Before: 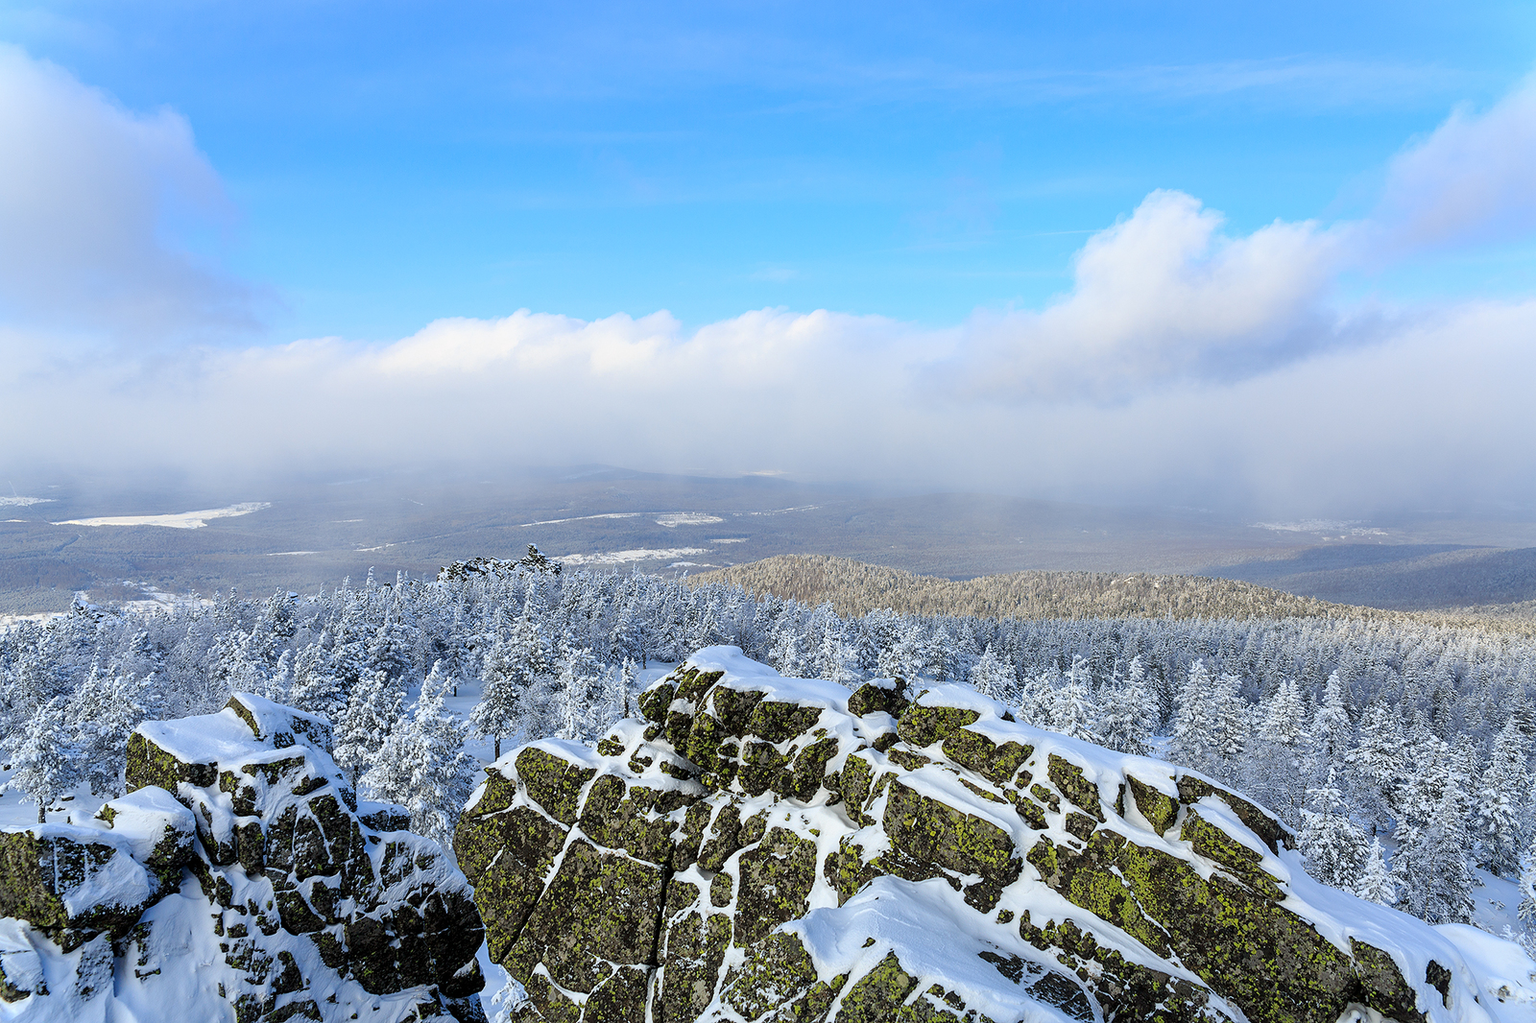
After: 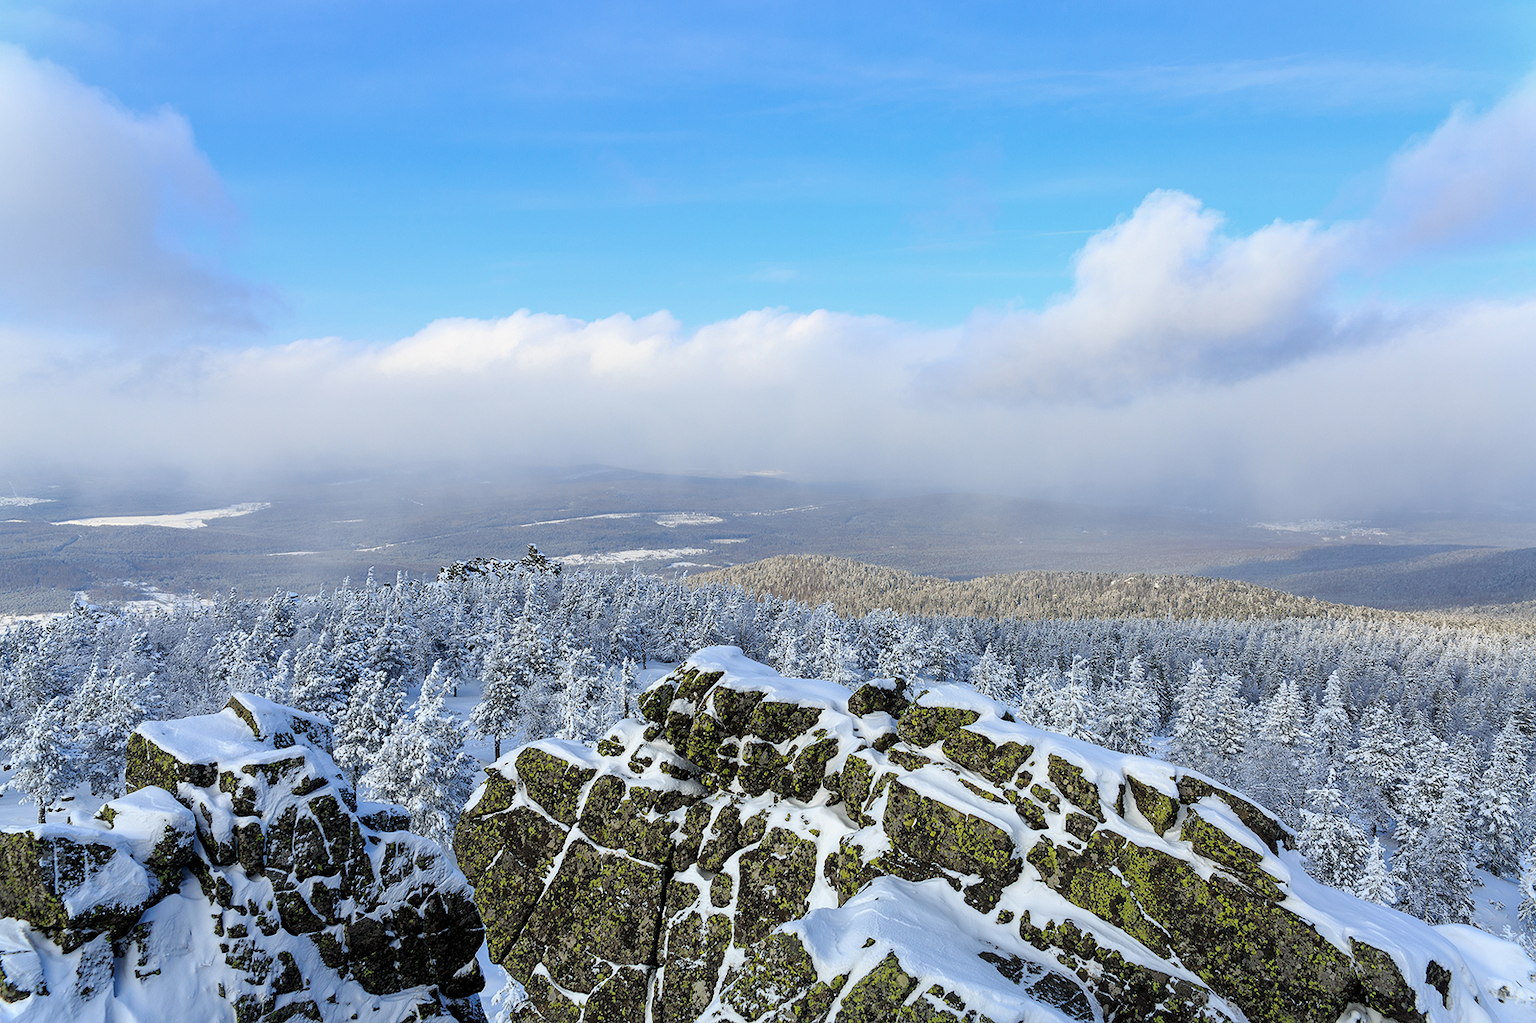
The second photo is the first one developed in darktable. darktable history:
contrast brightness saturation: saturation -0.055
shadows and highlights: shadows 37.84, highlights -27.79, soften with gaussian
